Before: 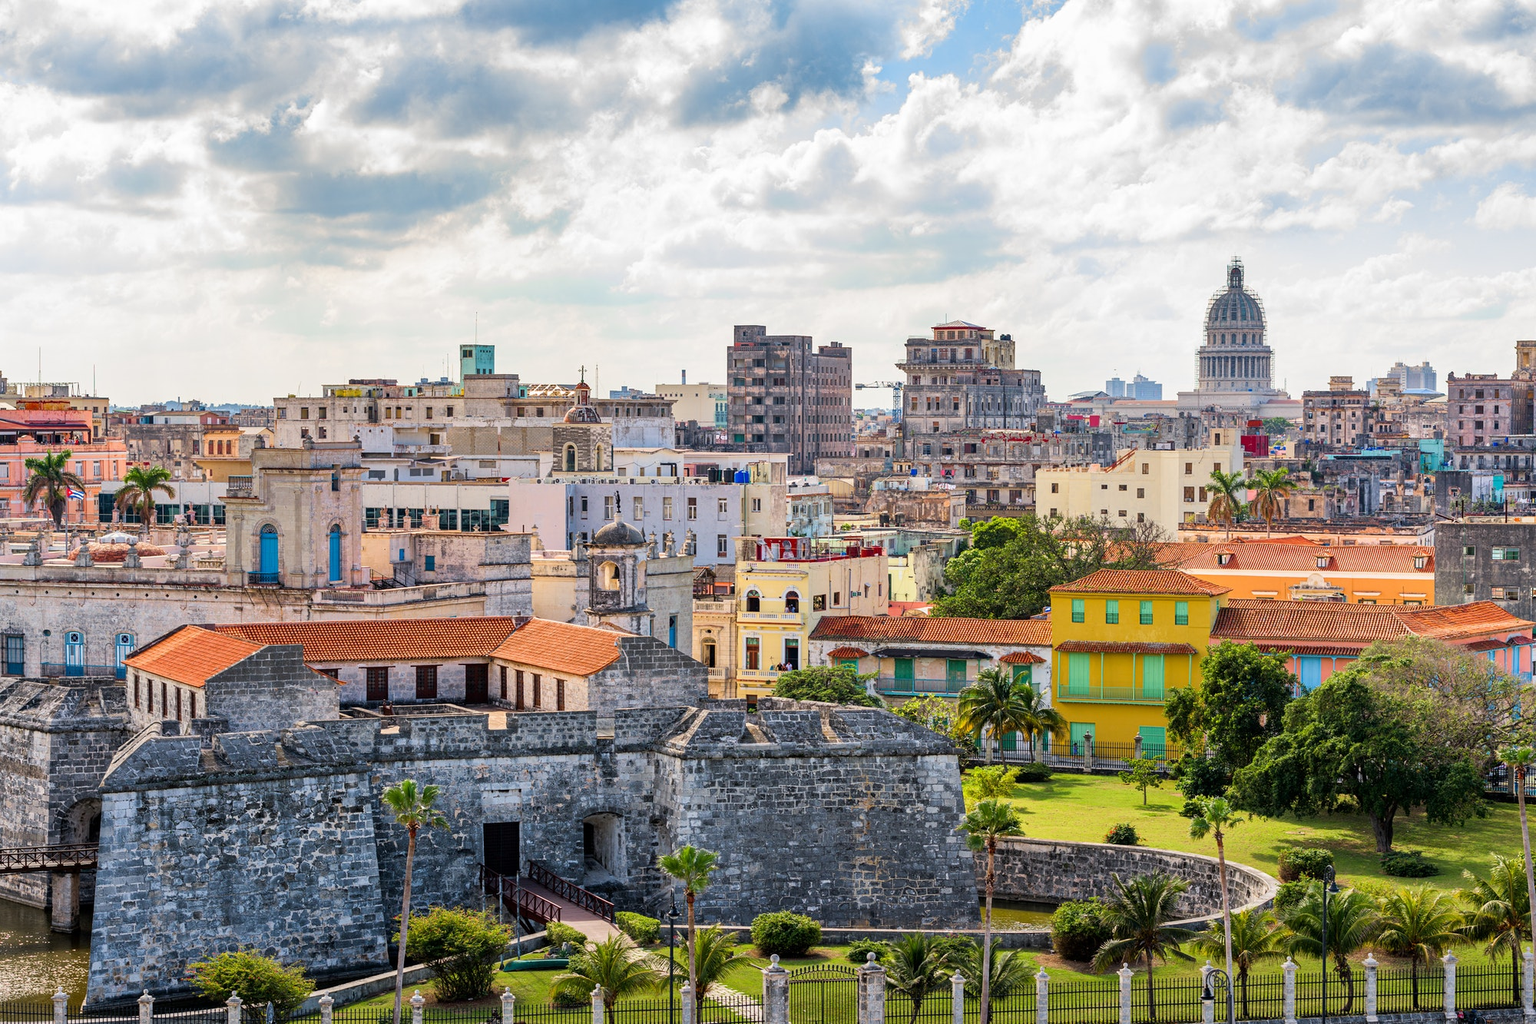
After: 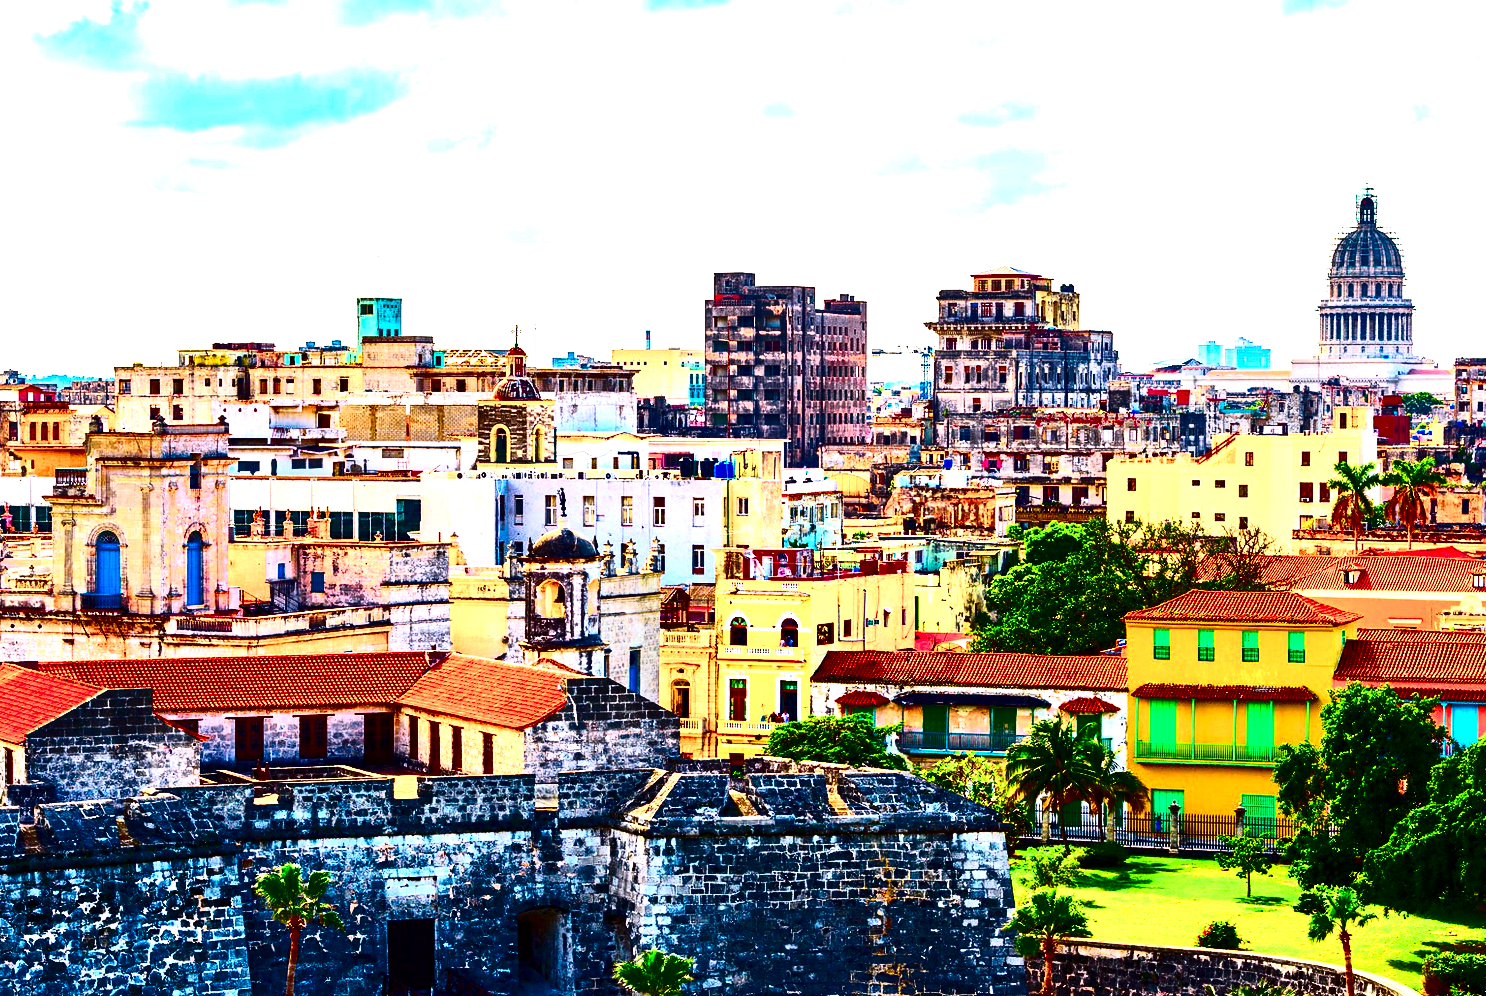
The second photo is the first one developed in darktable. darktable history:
exposure: exposure 0.607 EV, compensate exposure bias true, compensate highlight preservation false
tone curve: curves: ch0 [(0, 0) (0.187, 0.12) (0.392, 0.438) (0.704, 0.86) (0.858, 0.938) (1, 0.981)]; ch1 [(0, 0) (0.402, 0.36) (0.476, 0.456) (0.498, 0.501) (0.518, 0.521) (0.58, 0.598) (0.619, 0.663) (0.692, 0.744) (1, 1)]; ch2 [(0, 0) (0.427, 0.417) (0.483, 0.481) (0.503, 0.503) (0.526, 0.53) (0.563, 0.585) (0.626, 0.703) (0.699, 0.753) (0.997, 0.858)], color space Lab, independent channels, preserve colors none
tone equalizer: -8 EV -0.749 EV, -7 EV -0.708 EV, -6 EV -0.604 EV, -5 EV -0.383 EV, -3 EV 0.391 EV, -2 EV 0.6 EV, -1 EV 0.68 EV, +0 EV 0.722 EV
contrast brightness saturation: brightness -0.993, saturation 0.992
crop and rotate: left 12.103%, top 11.338%, right 13.596%, bottom 13.875%
